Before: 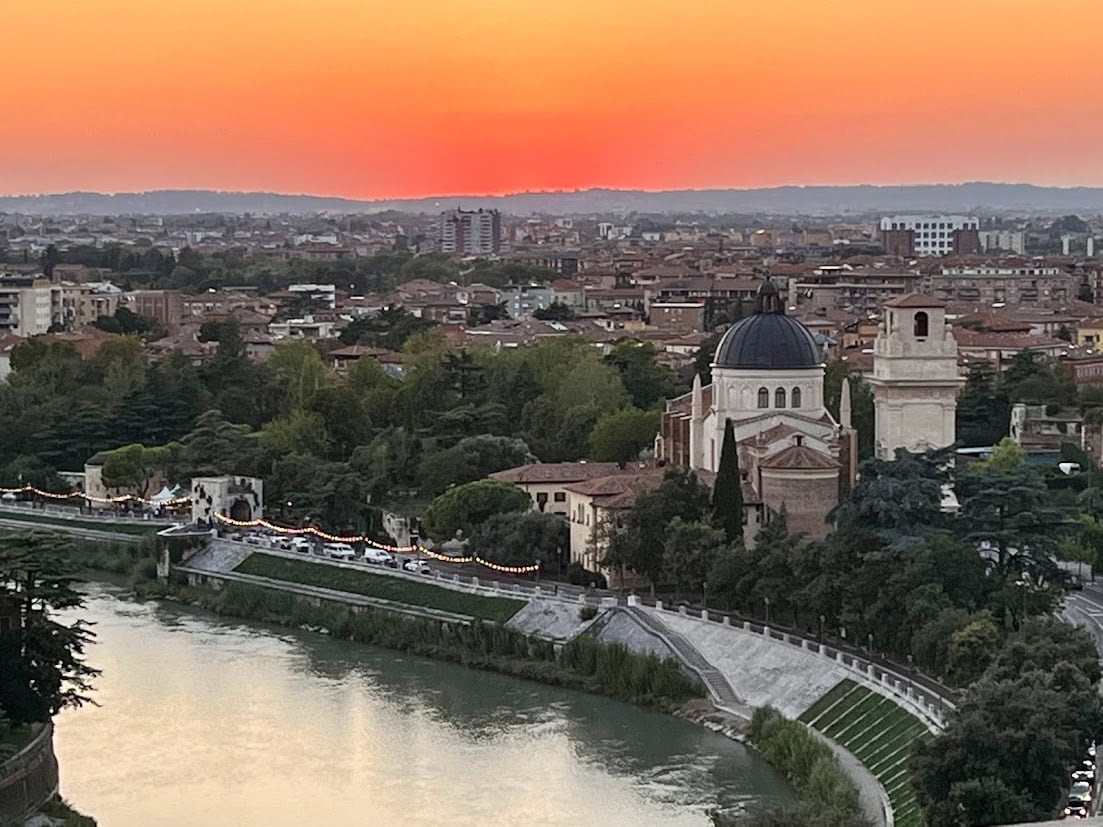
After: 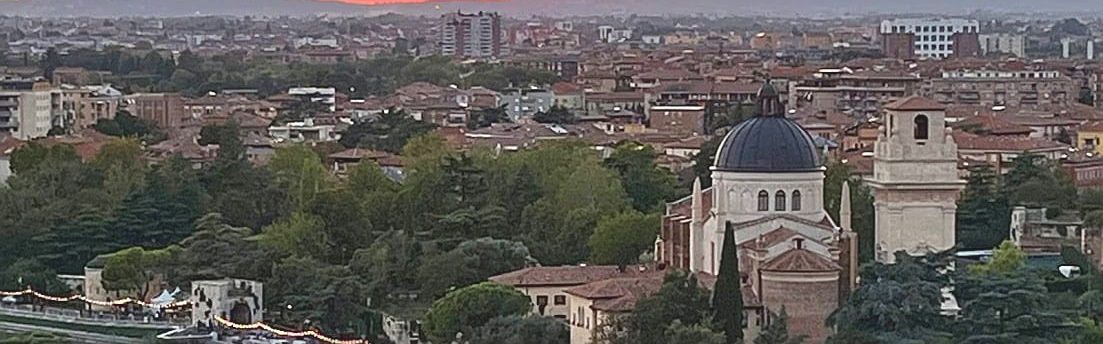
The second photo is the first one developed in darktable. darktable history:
exposure: exposure 0.203 EV, compensate highlight preservation false
sharpen: on, module defaults
crop and rotate: top 23.926%, bottom 34.438%
contrast brightness saturation: contrast -0.185, saturation 0.186
